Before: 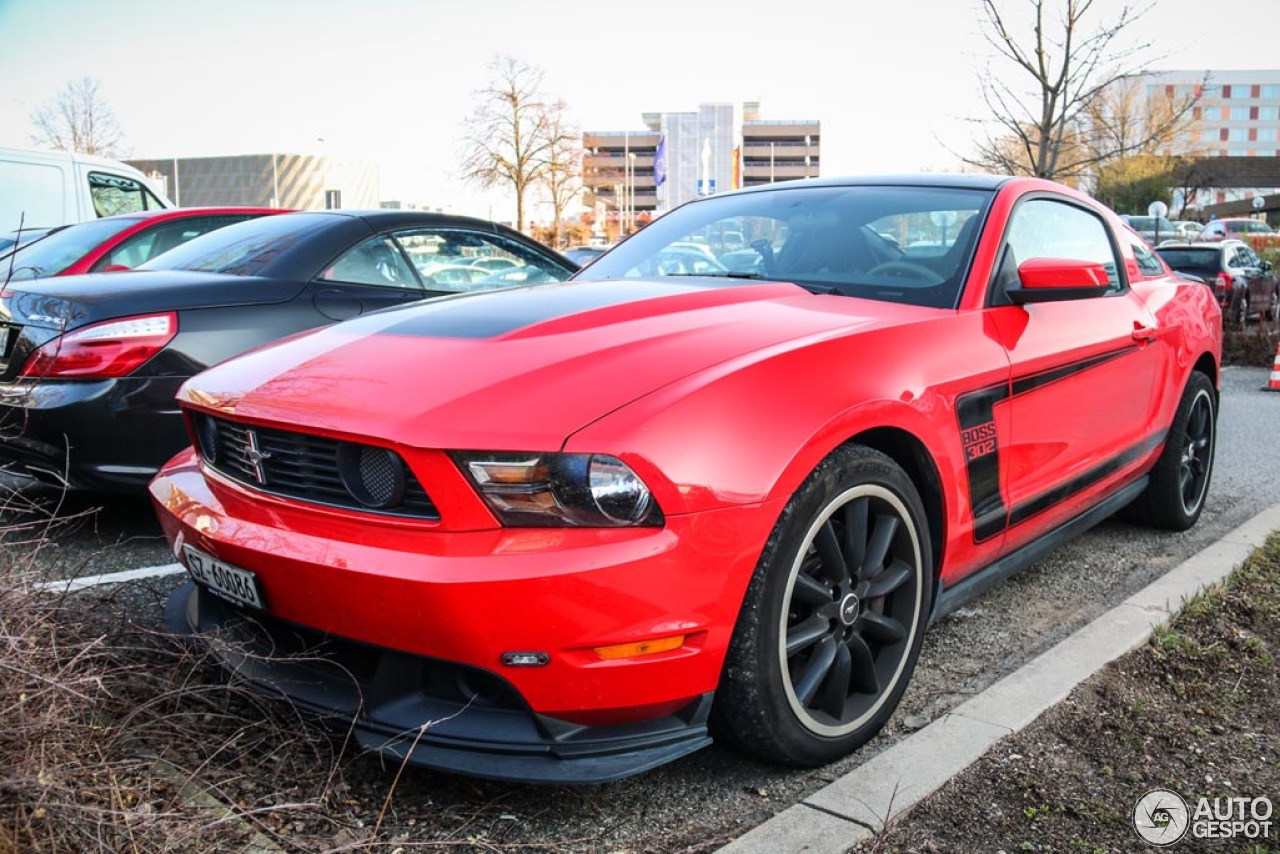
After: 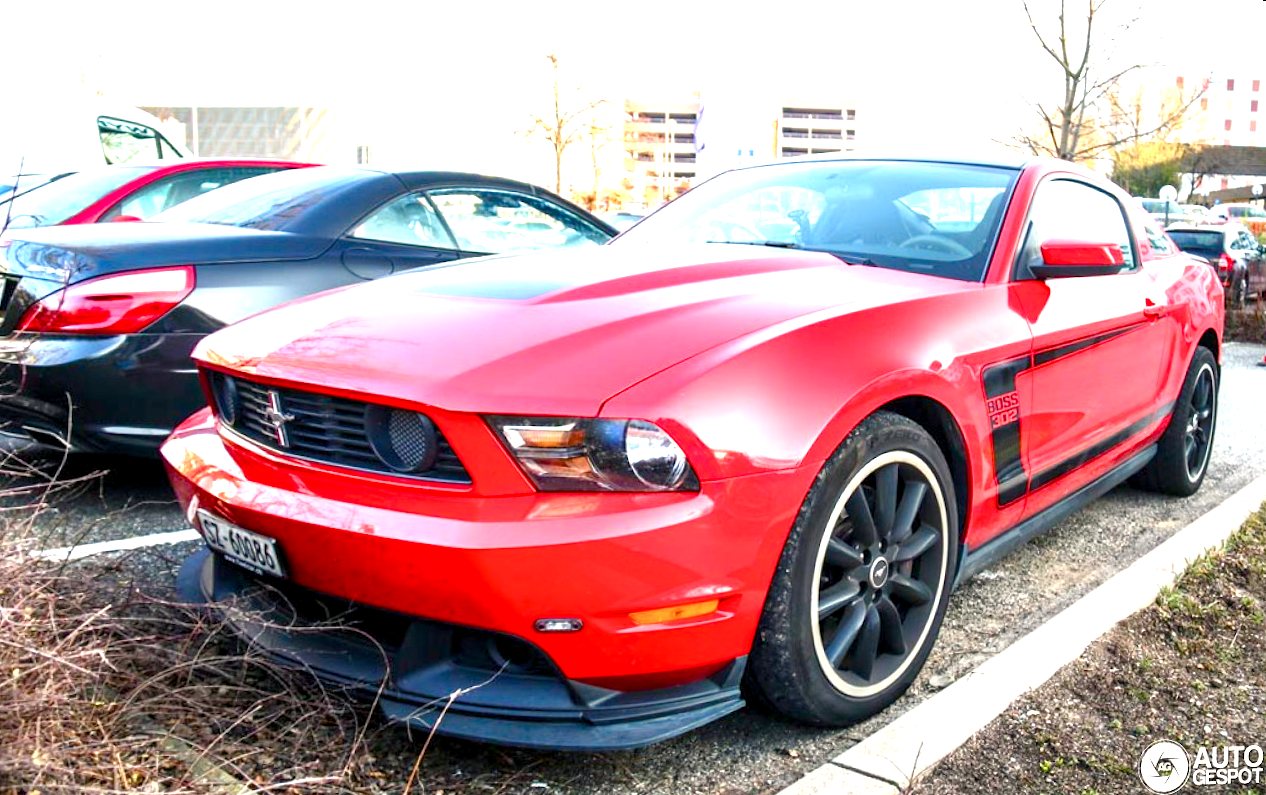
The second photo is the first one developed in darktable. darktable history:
rotate and perspective: rotation 0.679°, lens shift (horizontal) 0.136, crop left 0.009, crop right 0.991, crop top 0.078, crop bottom 0.95
color balance rgb: shadows lift › chroma 1%, shadows lift › hue 240.84°, highlights gain › chroma 2%, highlights gain › hue 73.2°, global offset › luminance -0.5%, perceptual saturation grading › global saturation 20%, perceptual saturation grading › highlights -25%, perceptual saturation grading › shadows 50%, global vibrance 15%
exposure: black level correction 0, exposure 1.4 EV, compensate highlight preservation false
